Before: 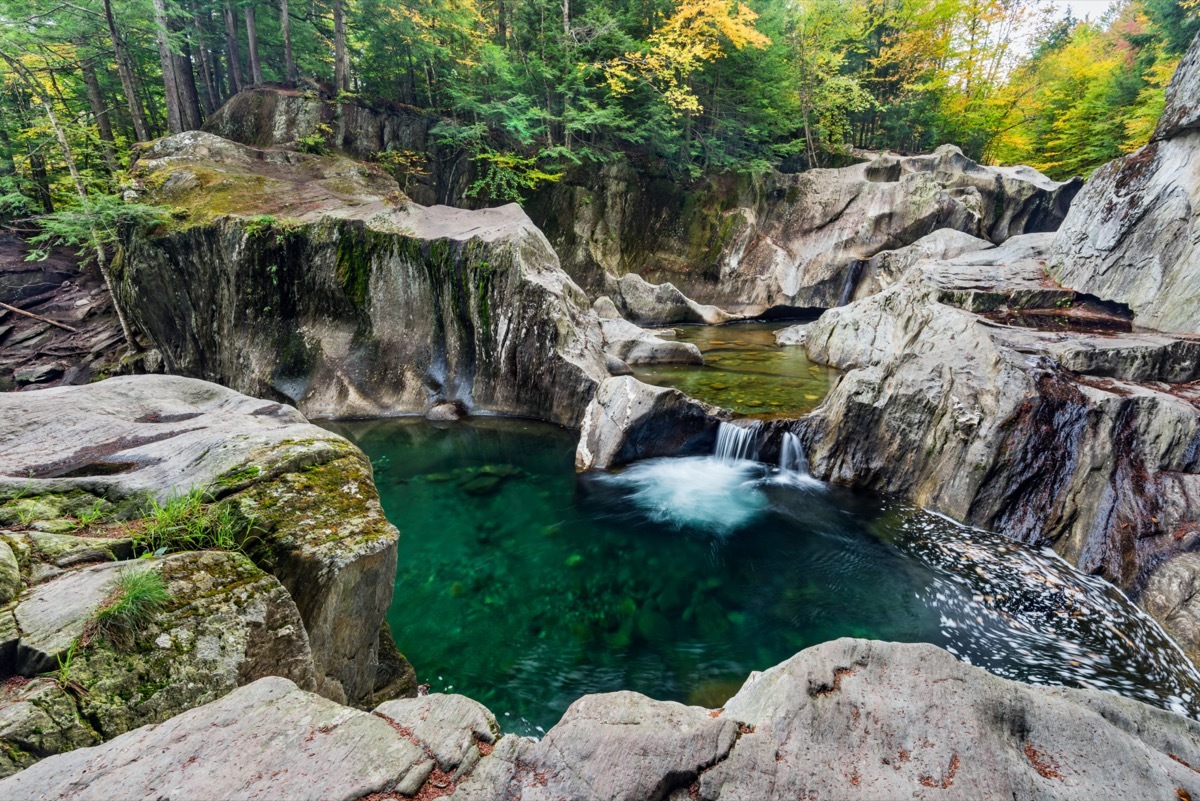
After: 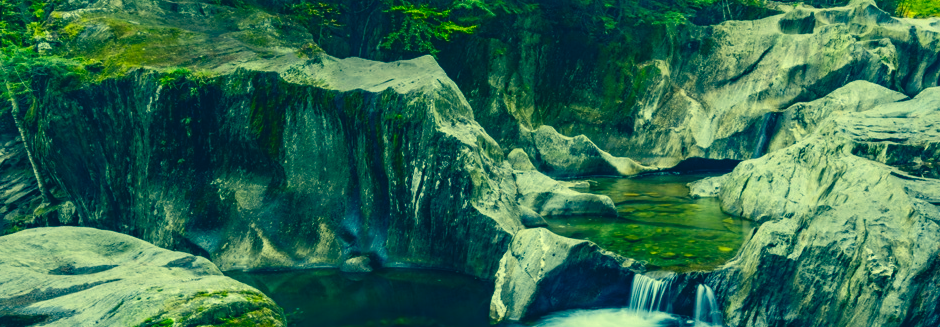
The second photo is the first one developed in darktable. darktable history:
color correction: highlights a* -15.68, highlights b* 39.55, shadows a* -39.69, shadows b* -25.92
crop: left 7.173%, top 18.544%, right 14.433%, bottom 40.563%
shadows and highlights: shadows -89.57, highlights 90.05, soften with gaussian
